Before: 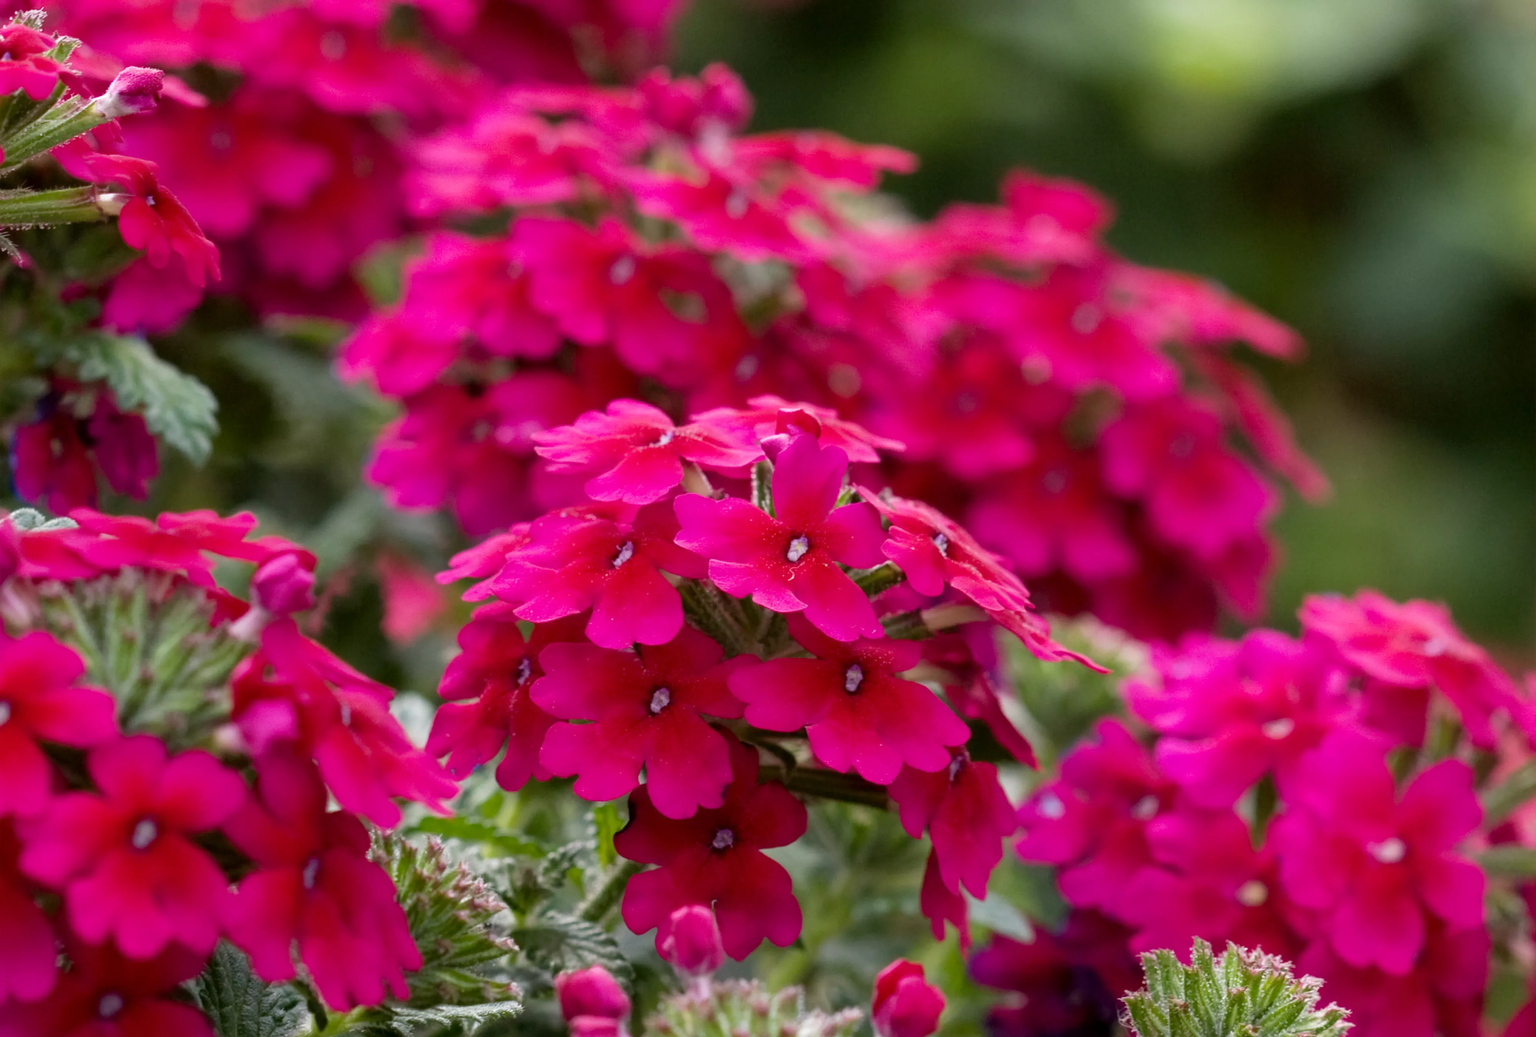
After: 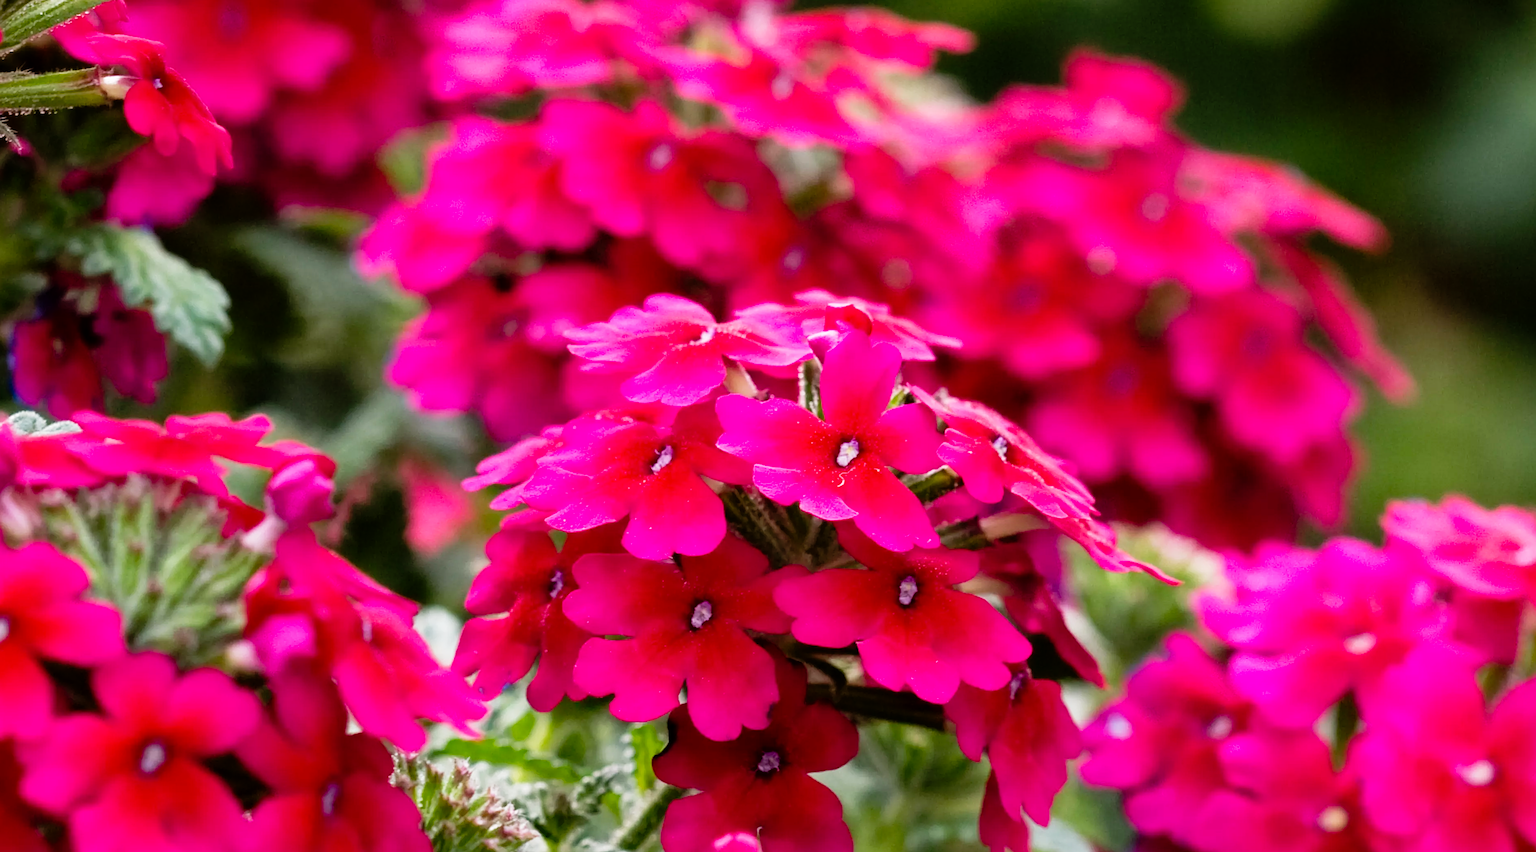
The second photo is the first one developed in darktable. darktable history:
exposure: black level correction 0.002, compensate highlight preservation false
crop and rotate: angle 0.112°, top 11.851%, right 5.824%, bottom 10.669%
tone curve: curves: ch0 [(0, 0) (0.128, 0.068) (0.292, 0.274) (0.46, 0.482) (0.653, 0.717) (0.819, 0.869) (0.998, 0.969)]; ch1 [(0, 0) (0.384, 0.365) (0.463, 0.45) (0.486, 0.486) (0.503, 0.504) (0.517, 0.517) (0.549, 0.572) (0.583, 0.615) (0.672, 0.699) (0.774, 0.817) (1, 1)]; ch2 [(0, 0) (0.374, 0.344) (0.446, 0.443) (0.494, 0.5) (0.527, 0.529) (0.565, 0.591) (0.644, 0.682) (1, 1)], preserve colors none
tone equalizer: -8 EV -0.455 EV, -7 EV -0.389 EV, -6 EV -0.33 EV, -5 EV -0.241 EV, -3 EV 0.244 EV, -2 EV 0.327 EV, -1 EV 0.389 EV, +0 EV 0.41 EV
sharpen: on, module defaults
